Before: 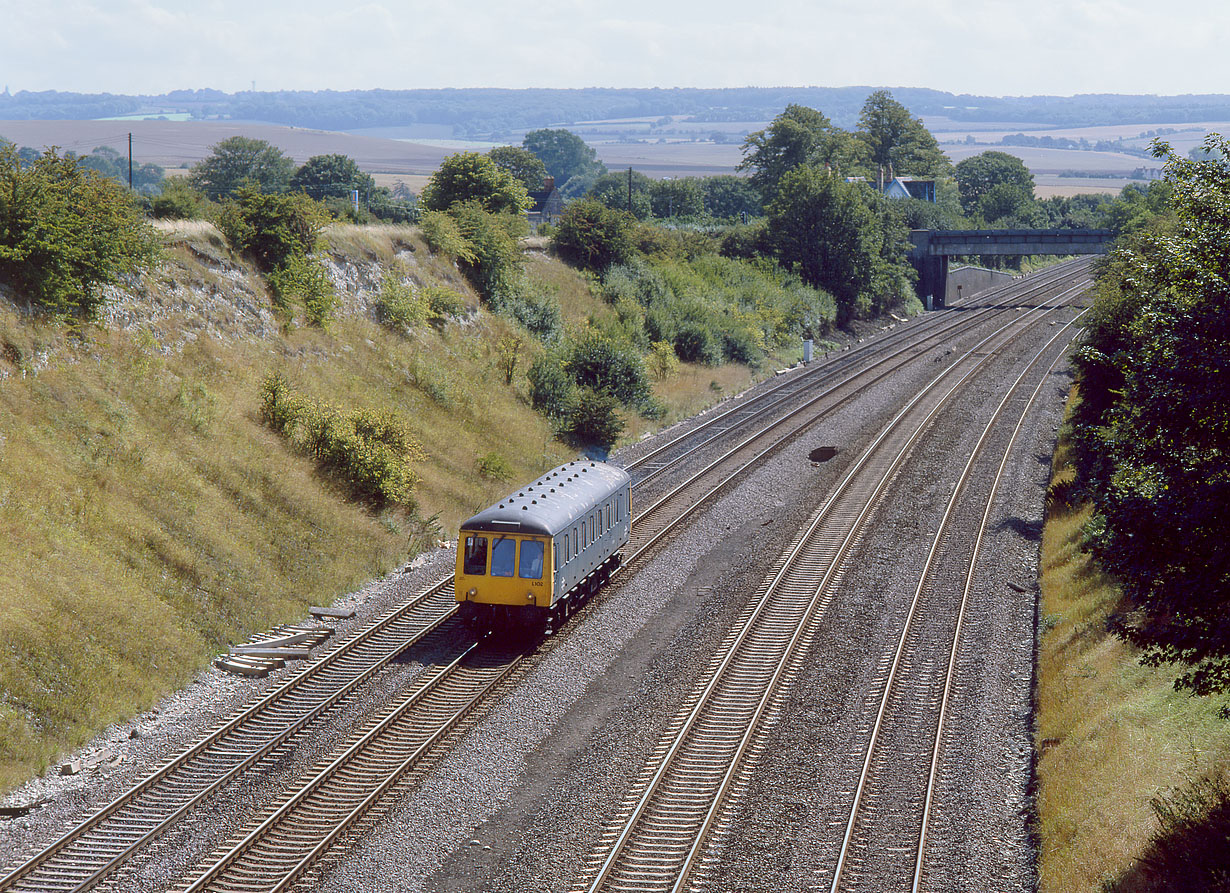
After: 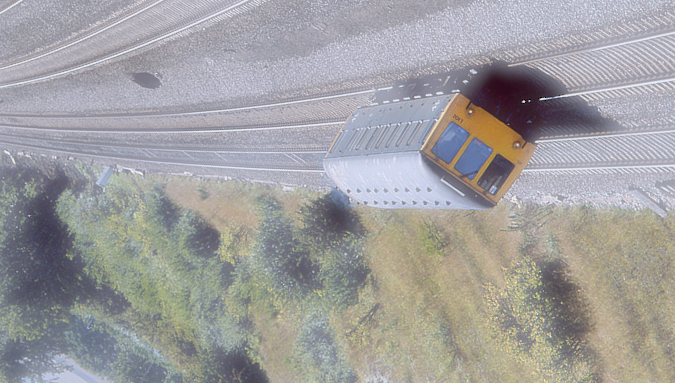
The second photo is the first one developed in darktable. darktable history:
haze removal: strength -0.896, distance 0.227, adaptive false
crop and rotate: angle 148.58°, left 9.127%, top 15.634%, right 4.584%, bottom 16.904%
contrast brightness saturation: contrast 0.074, brightness 0.084, saturation 0.184
